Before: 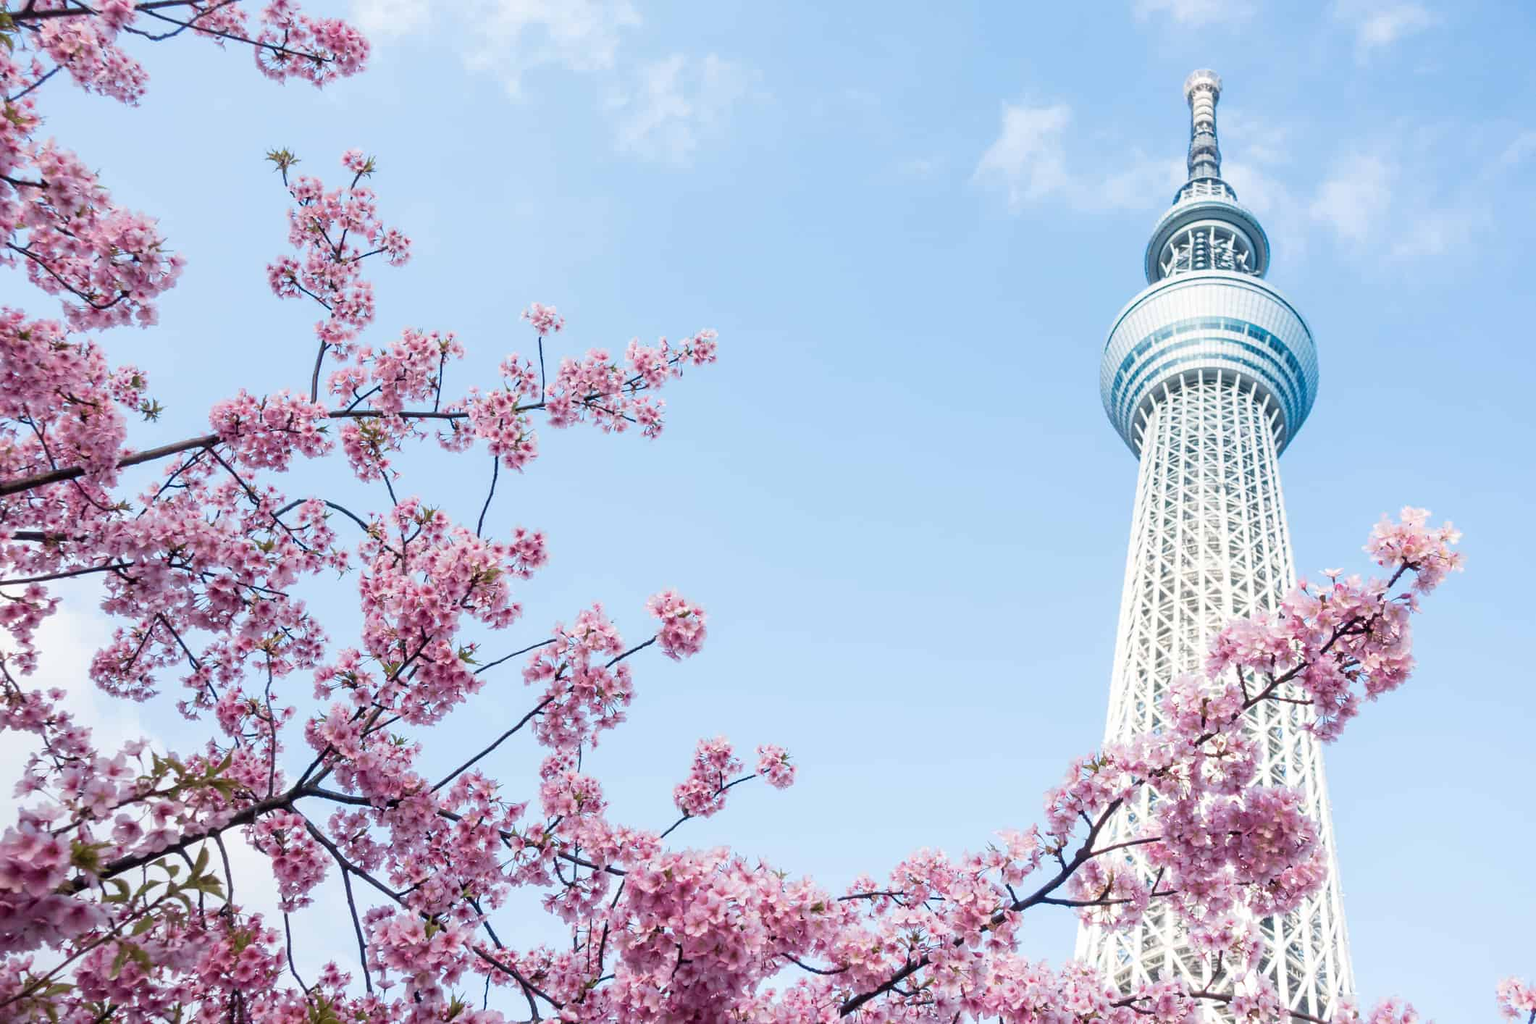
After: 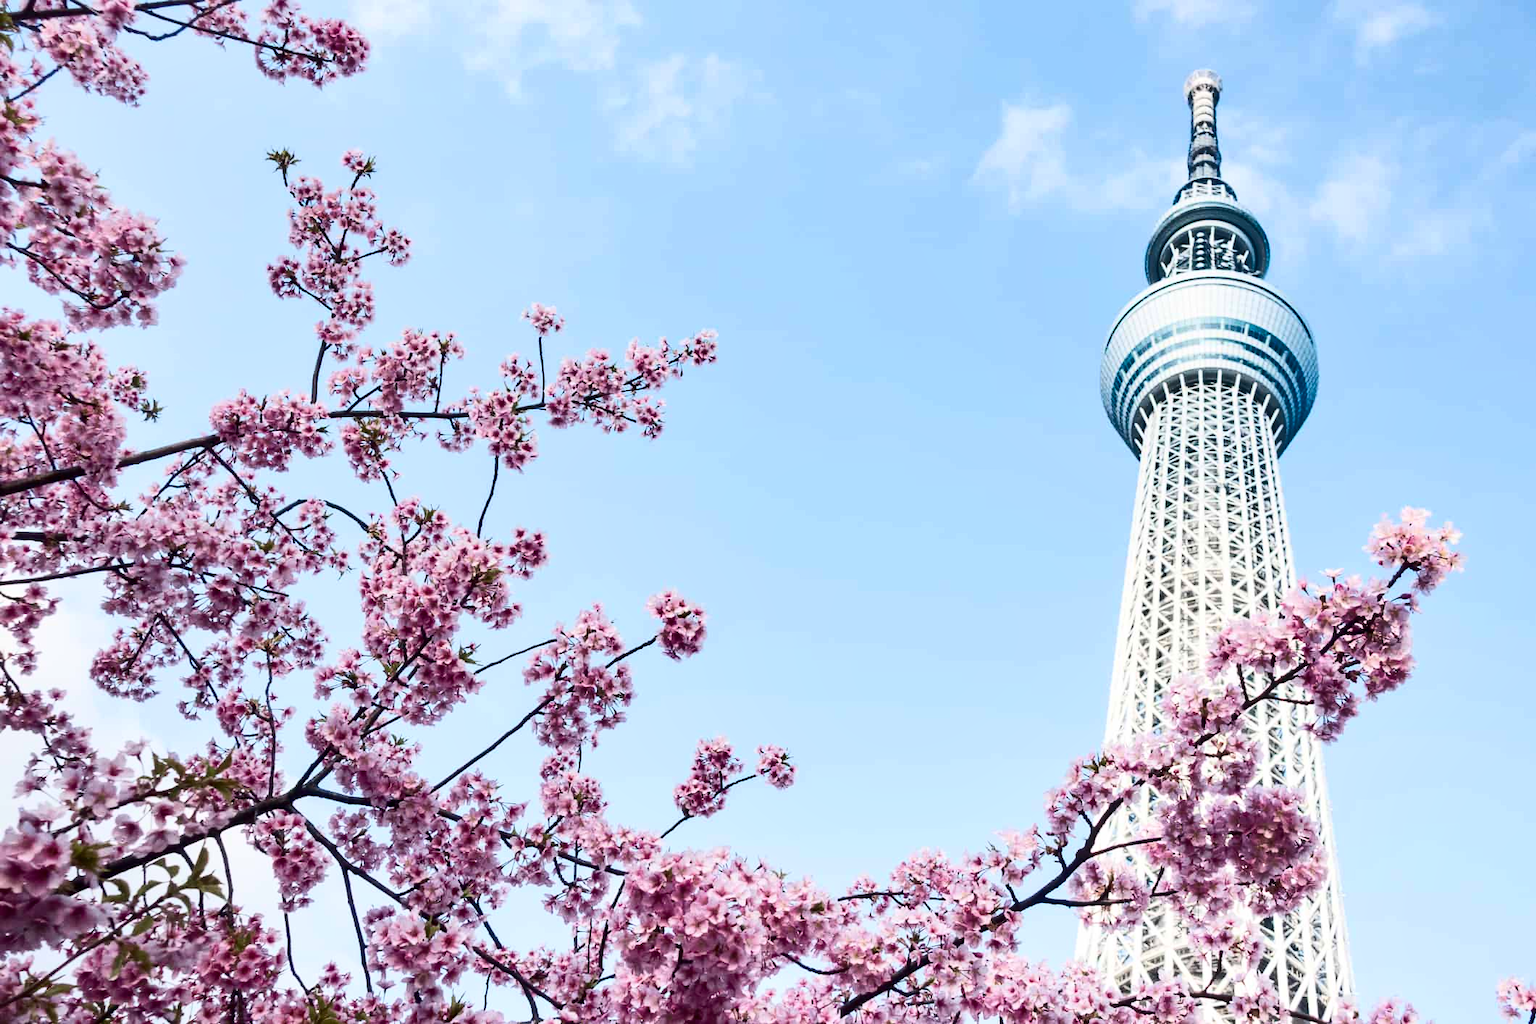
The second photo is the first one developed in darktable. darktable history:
shadows and highlights: soften with gaussian
contrast brightness saturation: contrast 0.279
